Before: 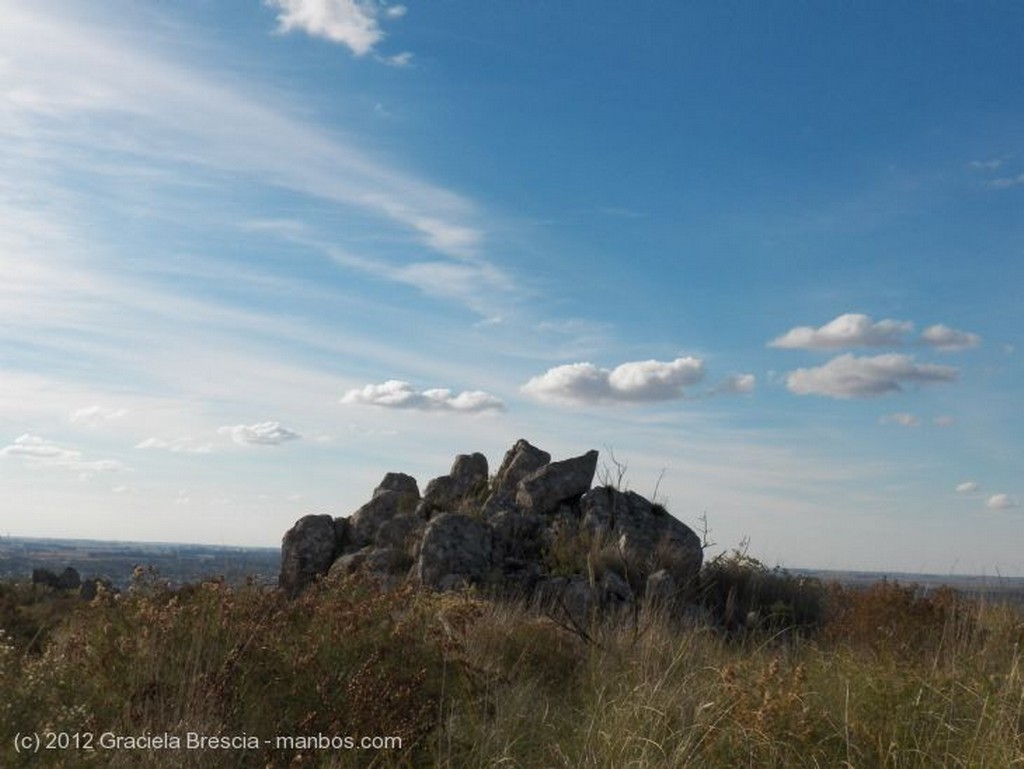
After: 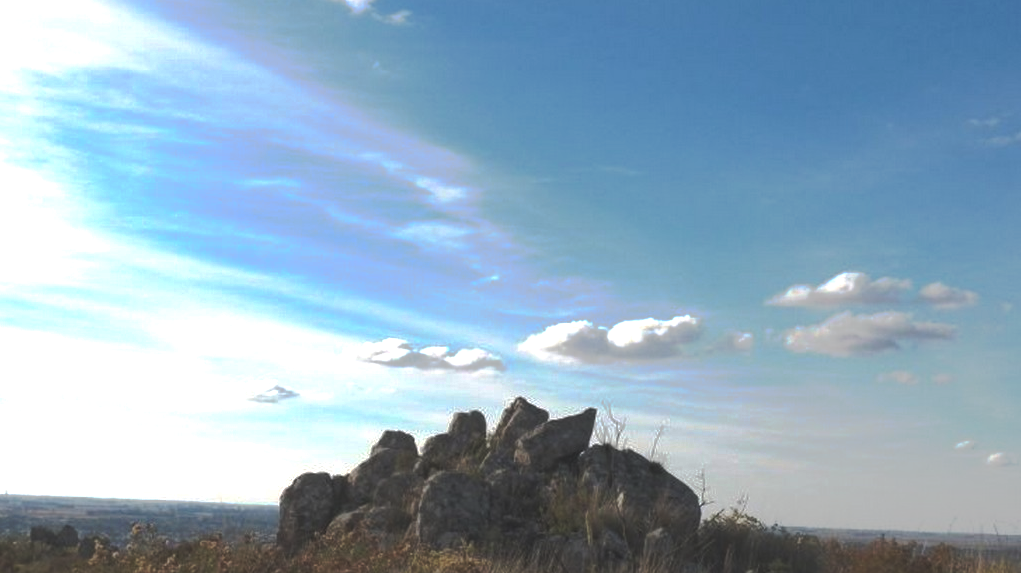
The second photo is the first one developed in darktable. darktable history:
color calibration: illuminant same as pipeline (D50), adaptation XYZ, x 0.346, y 0.357, temperature 5015.8 K
crop: left 0.292%, top 5.521%, bottom 19.895%
tone curve: curves: ch0 [(0, 0) (0.003, 0.149) (0.011, 0.152) (0.025, 0.154) (0.044, 0.164) (0.069, 0.179) (0.1, 0.194) (0.136, 0.211) (0.177, 0.232) (0.224, 0.258) (0.277, 0.289) (0.335, 0.326) (0.399, 0.371) (0.468, 0.438) (0.543, 0.504) (0.623, 0.569) (0.709, 0.642) (0.801, 0.716) (0.898, 0.775) (1, 1)], preserve colors none
exposure: black level correction -0.002, exposure 0.712 EV, compensate exposure bias true, compensate highlight preservation false
